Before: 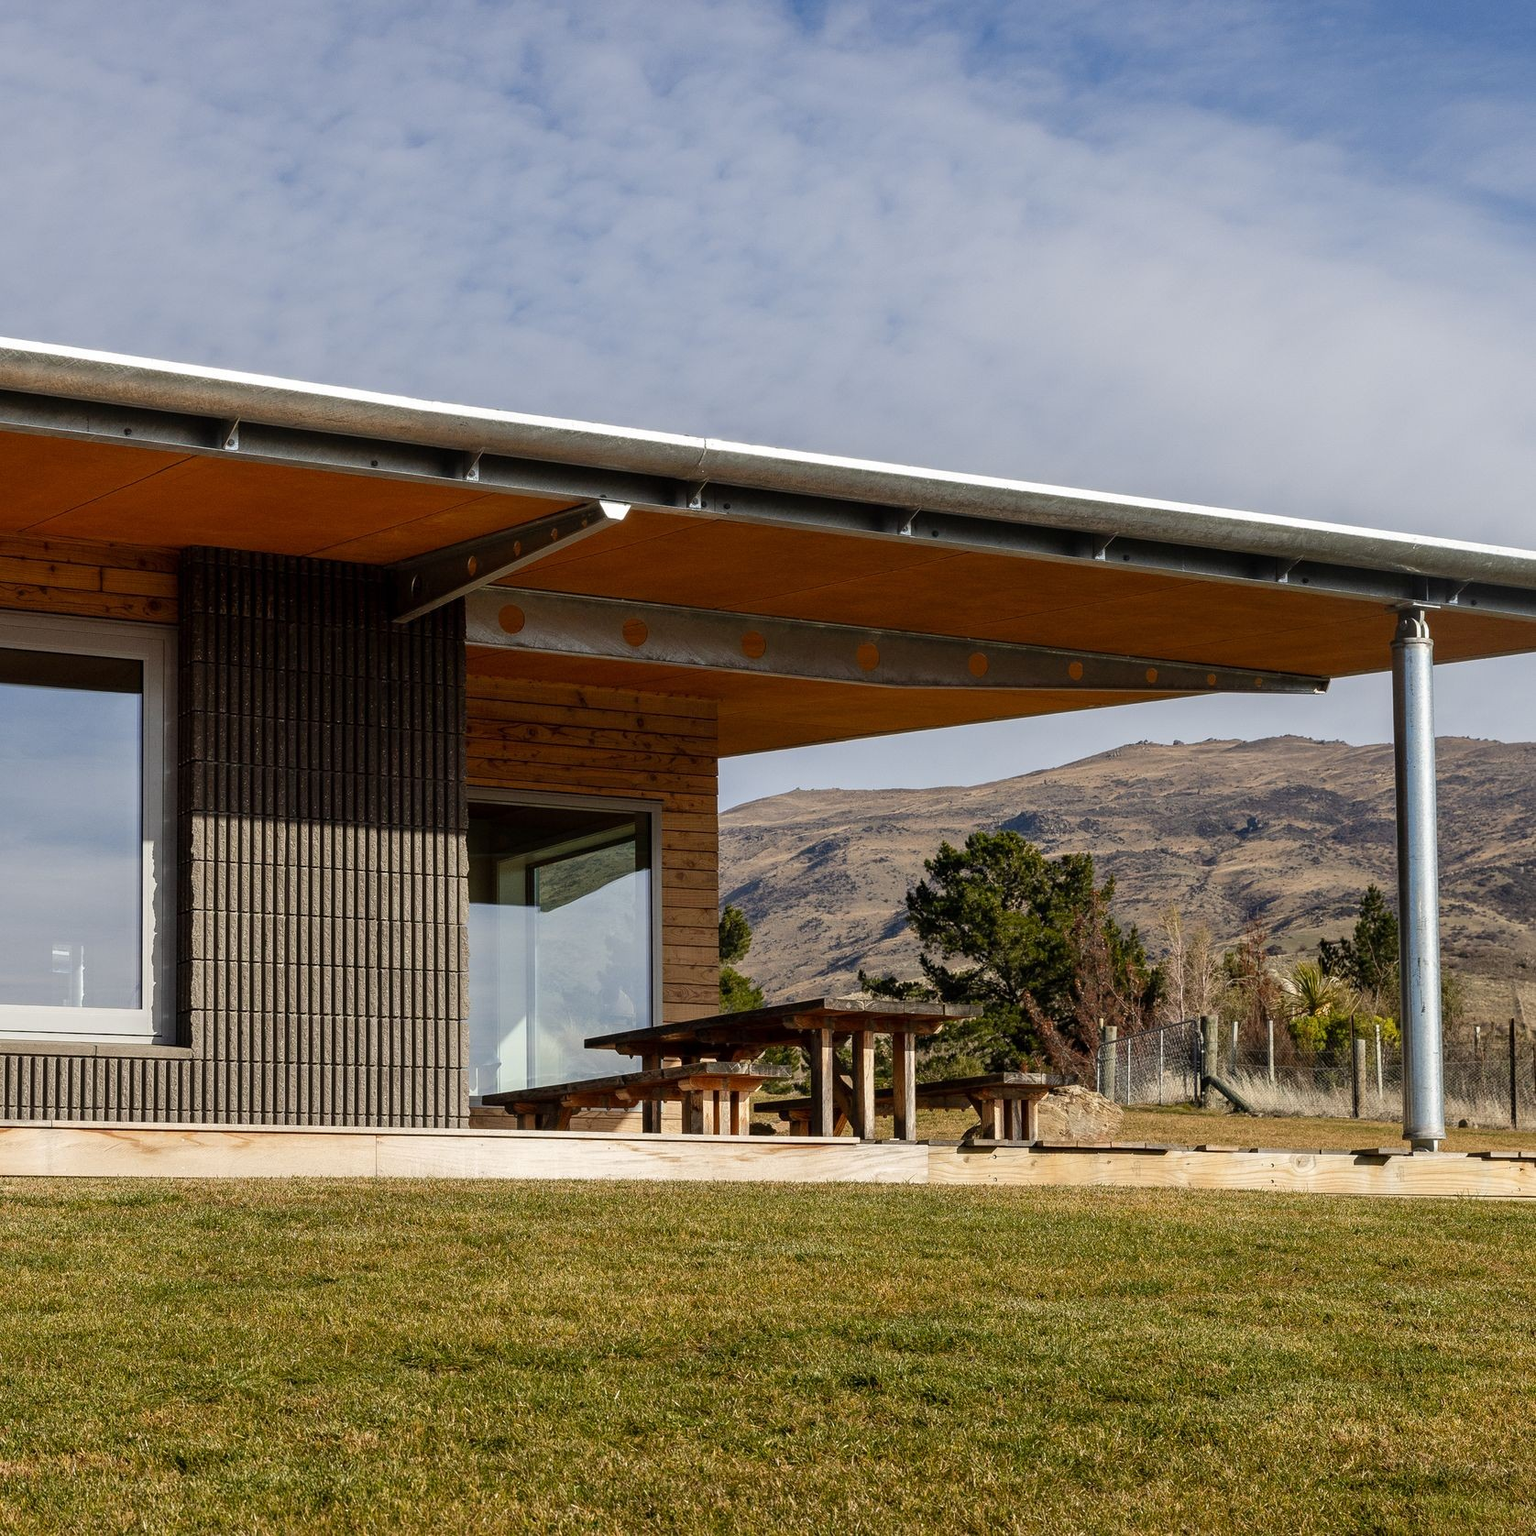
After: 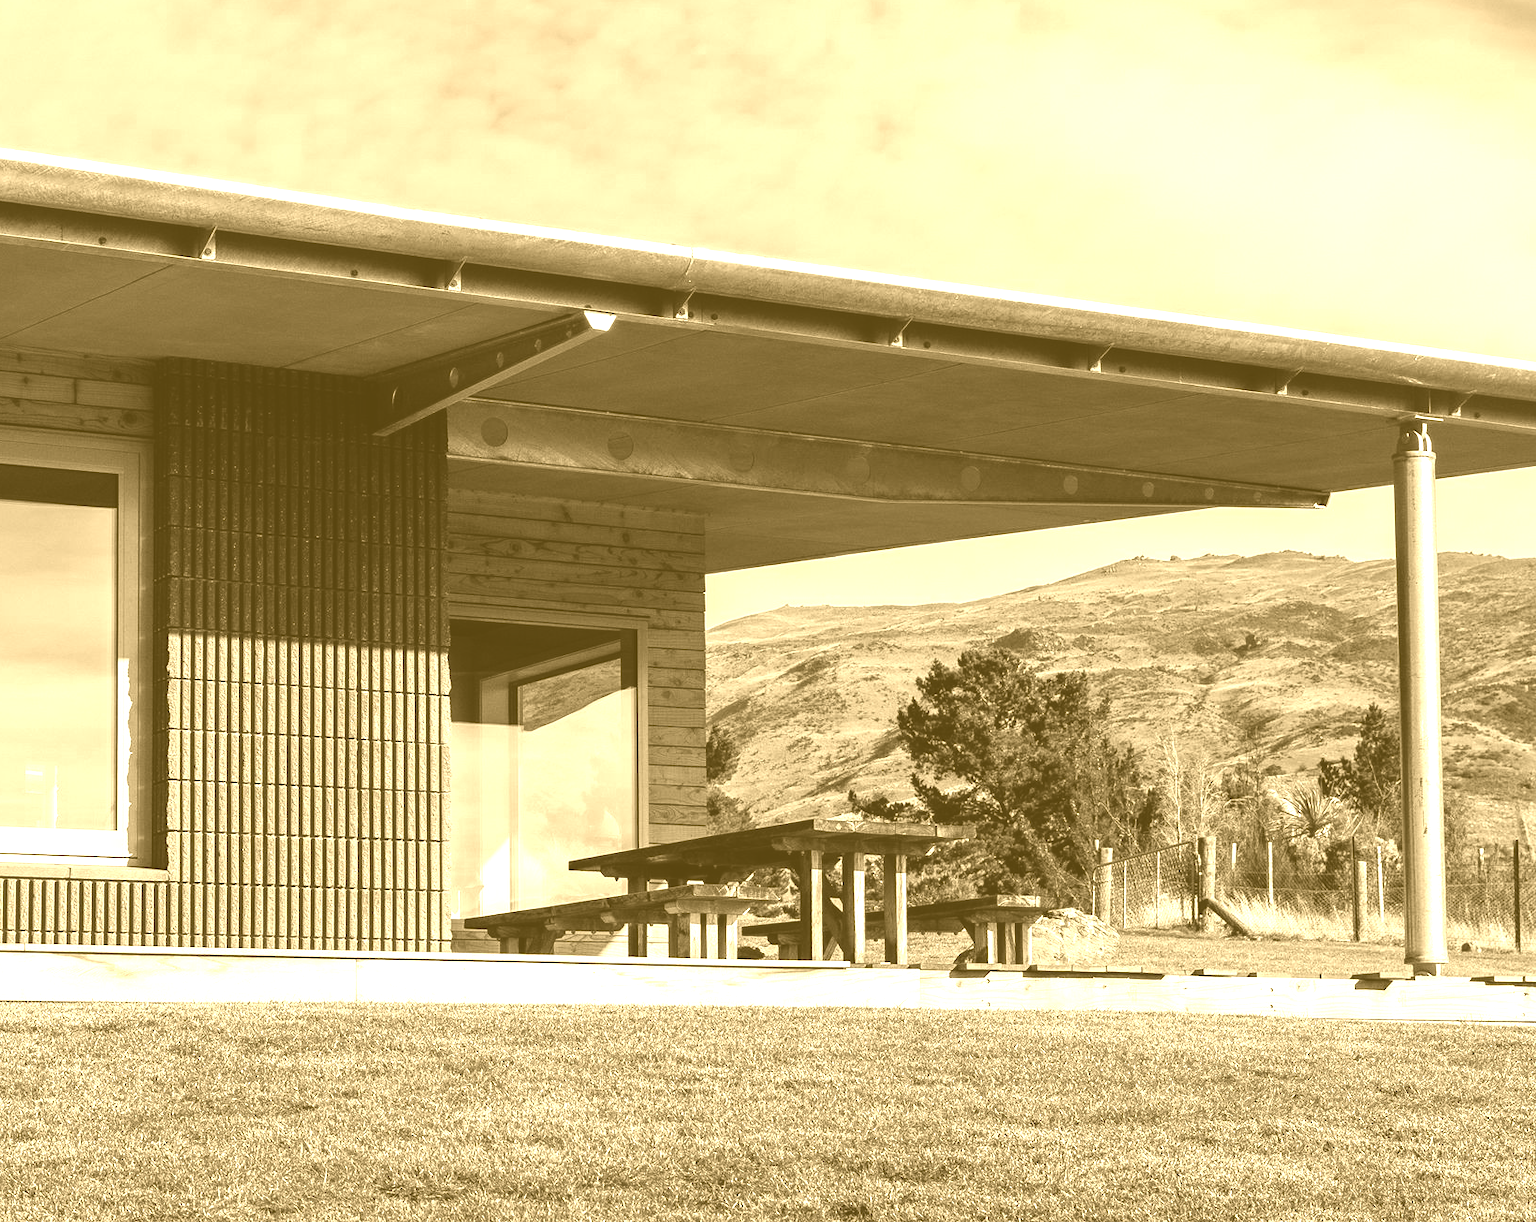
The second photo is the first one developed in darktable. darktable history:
crop and rotate: left 1.814%, top 12.818%, right 0.25%, bottom 9.225%
colorize: hue 36°, source mix 100%
tone equalizer: -8 EV -0.417 EV, -7 EV -0.389 EV, -6 EV -0.333 EV, -5 EV -0.222 EV, -3 EV 0.222 EV, -2 EV 0.333 EV, -1 EV 0.389 EV, +0 EV 0.417 EV, edges refinement/feathering 500, mask exposure compensation -1.57 EV, preserve details no
color zones: curves: ch0 [(0.002, 0.593) (0.143, 0.417) (0.285, 0.541) (0.455, 0.289) (0.608, 0.327) (0.727, 0.283) (0.869, 0.571) (1, 0.603)]; ch1 [(0, 0) (0.143, 0) (0.286, 0) (0.429, 0) (0.571, 0) (0.714, 0) (0.857, 0)]
